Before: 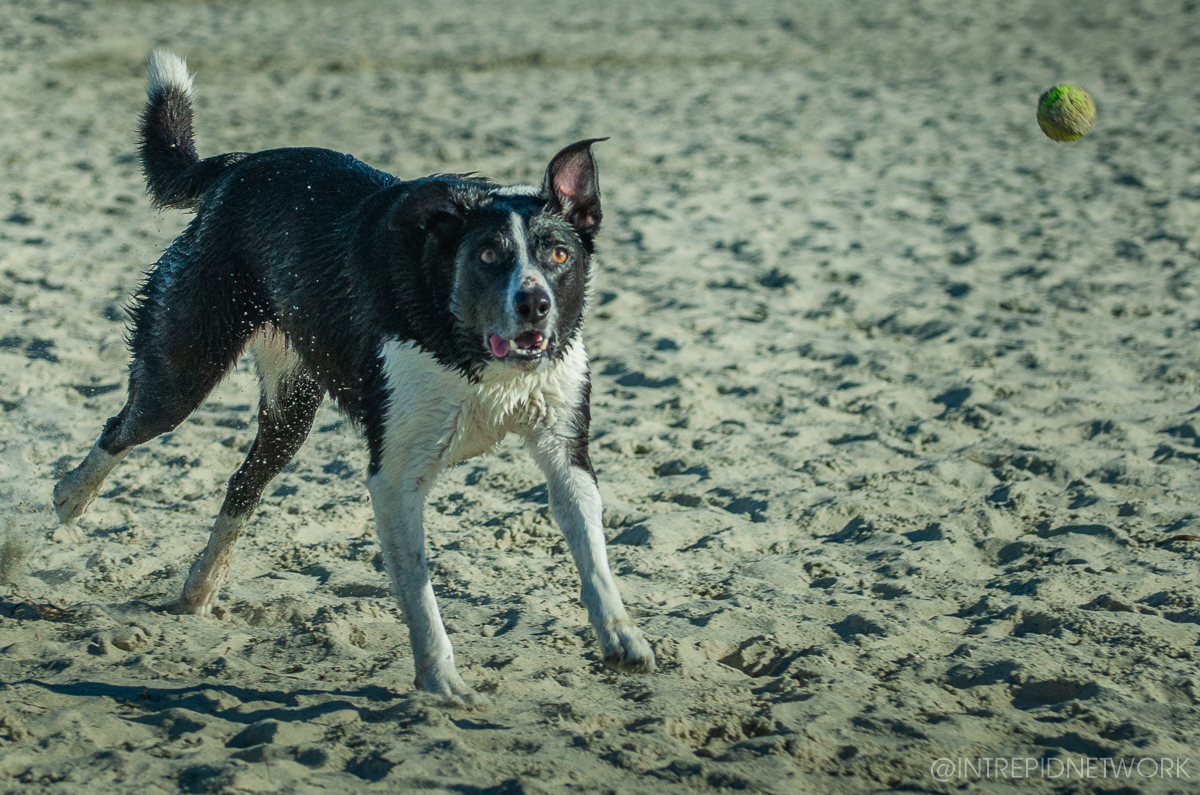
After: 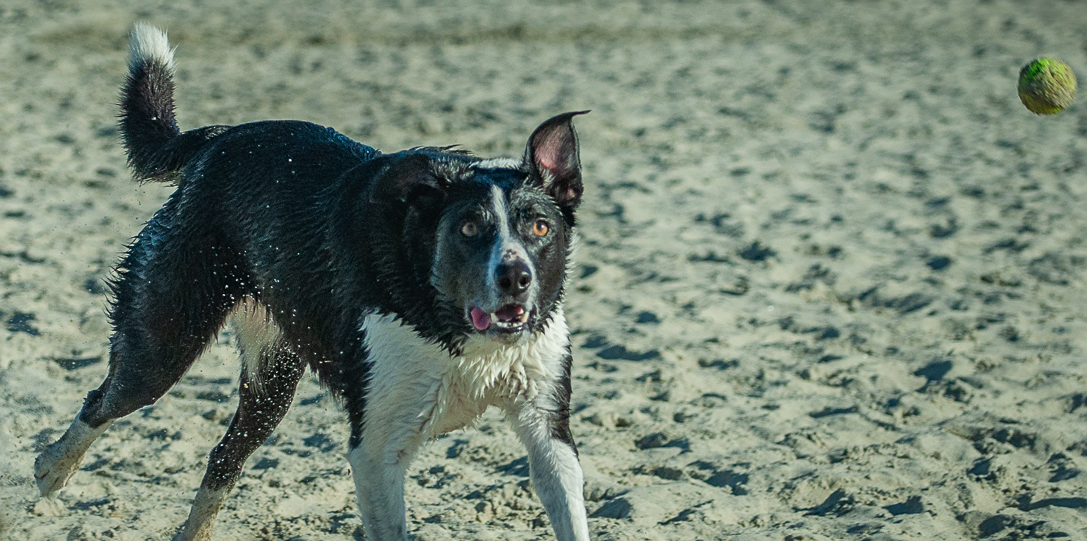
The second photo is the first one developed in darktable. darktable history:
sharpen: amount 0.214
crop: left 1.603%, top 3.435%, right 7.765%, bottom 28.497%
local contrast: mode bilateral grid, contrast 99, coarseness 100, detail 95%, midtone range 0.2
